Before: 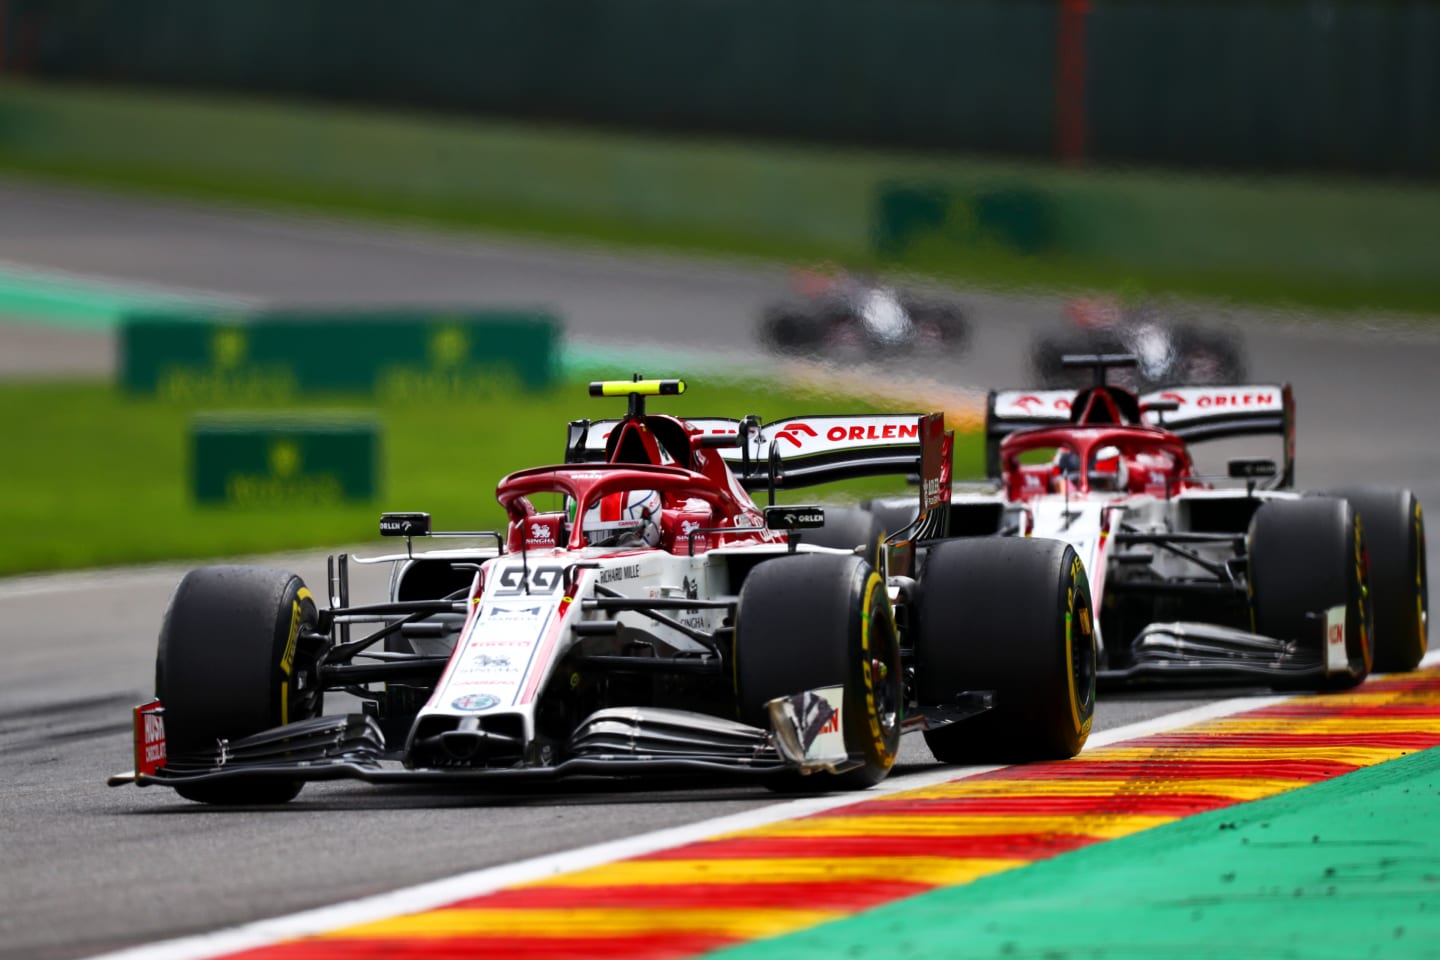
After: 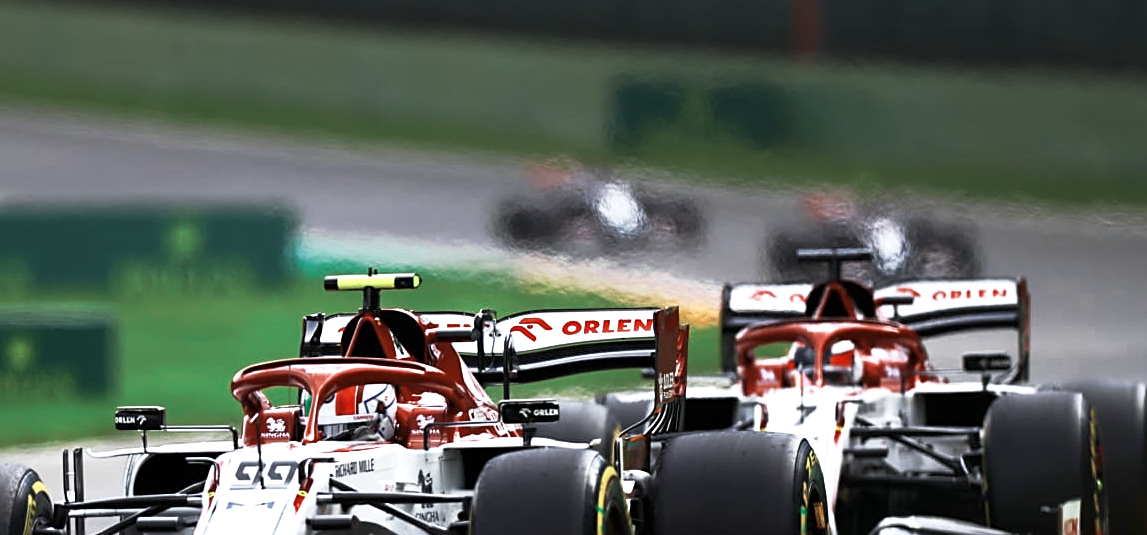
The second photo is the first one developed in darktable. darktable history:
color zones: curves: ch0 [(0, 0.5) (0.125, 0.4) (0.25, 0.5) (0.375, 0.4) (0.5, 0.4) (0.625, 0.35) (0.75, 0.35) (0.875, 0.5)]; ch1 [(0, 0.35) (0.125, 0.45) (0.25, 0.35) (0.375, 0.35) (0.5, 0.35) (0.625, 0.35) (0.75, 0.45) (0.875, 0.35)]; ch2 [(0, 0.6) (0.125, 0.5) (0.25, 0.5) (0.375, 0.6) (0.5, 0.6) (0.625, 0.5) (0.75, 0.5) (0.875, 0.5)]
crop: left 18.405%, top 11.065%, right 1.882%, bottom 33.188%
base curve: curves: ch0 [(0, 0) (0.257, 0.25) (0.482, 0.586) (0.757, 0.871) (1, 1)], preserve colors none
sharpen: on, module defaults
color correction: highlights b* 0.053, saturation 0.829
color calibration: gray › normalize channels true, x 0.356, y 0.369, temperature 4742.85 K, gamut compression 0.007
exposure: black level correction 0, exposure 0.695 EV, compensate highlight preservation false
